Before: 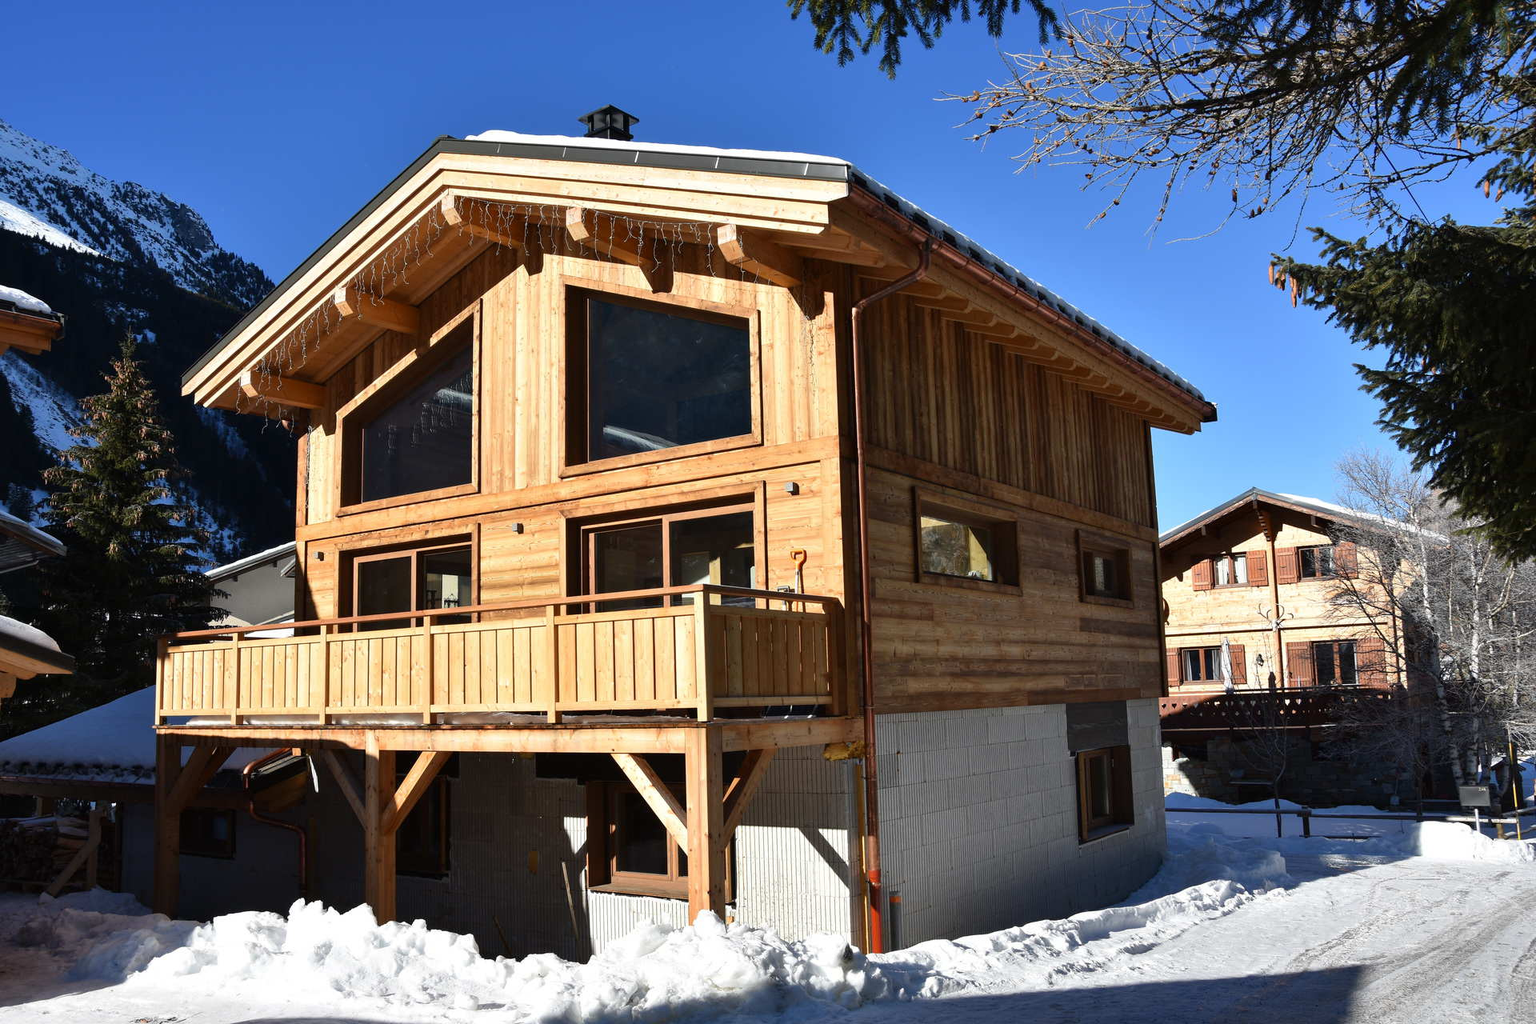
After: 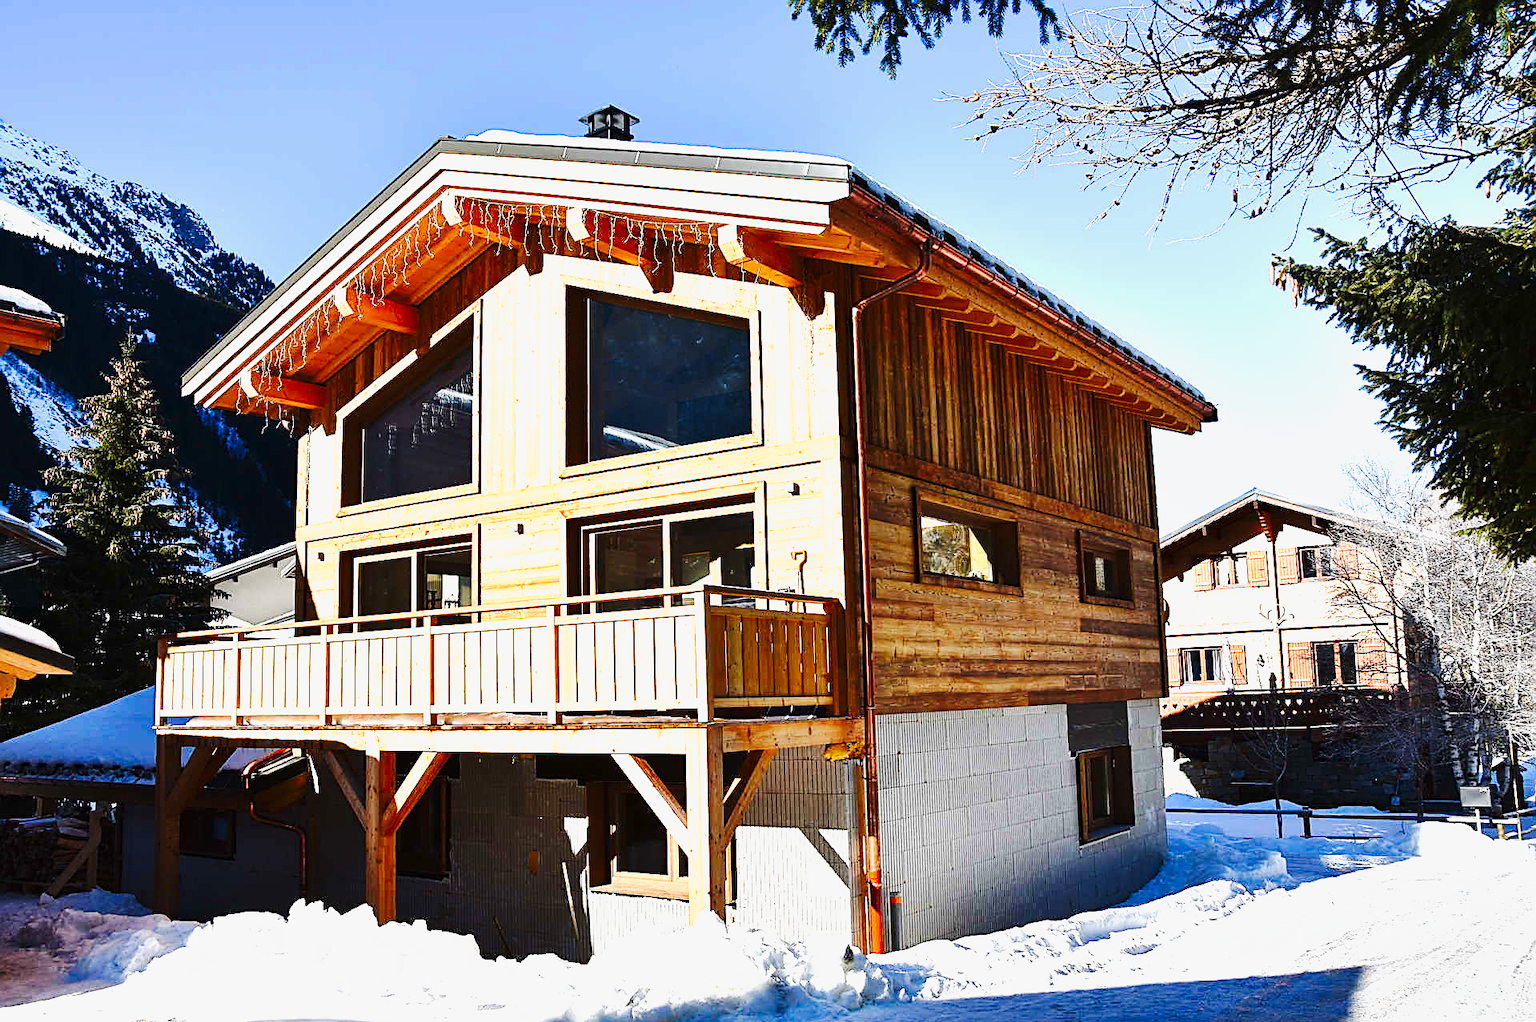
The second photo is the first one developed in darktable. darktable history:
tone curve: curves: ch0 [(0, 0) (0.55, 0.716) (0.841, 0.969)], preserve colors none
crop: left 0.021%
contrast brightness saturation: contrast 0.084, saturation 0.205
base curve: curves: ch0 [(0, 0) (0.028, 0.03) (0.121, 0.232) (0.46, 0.748) (0.859, 0.968) (1, 1)], preserve colors none
sharpen: amount 0.909
